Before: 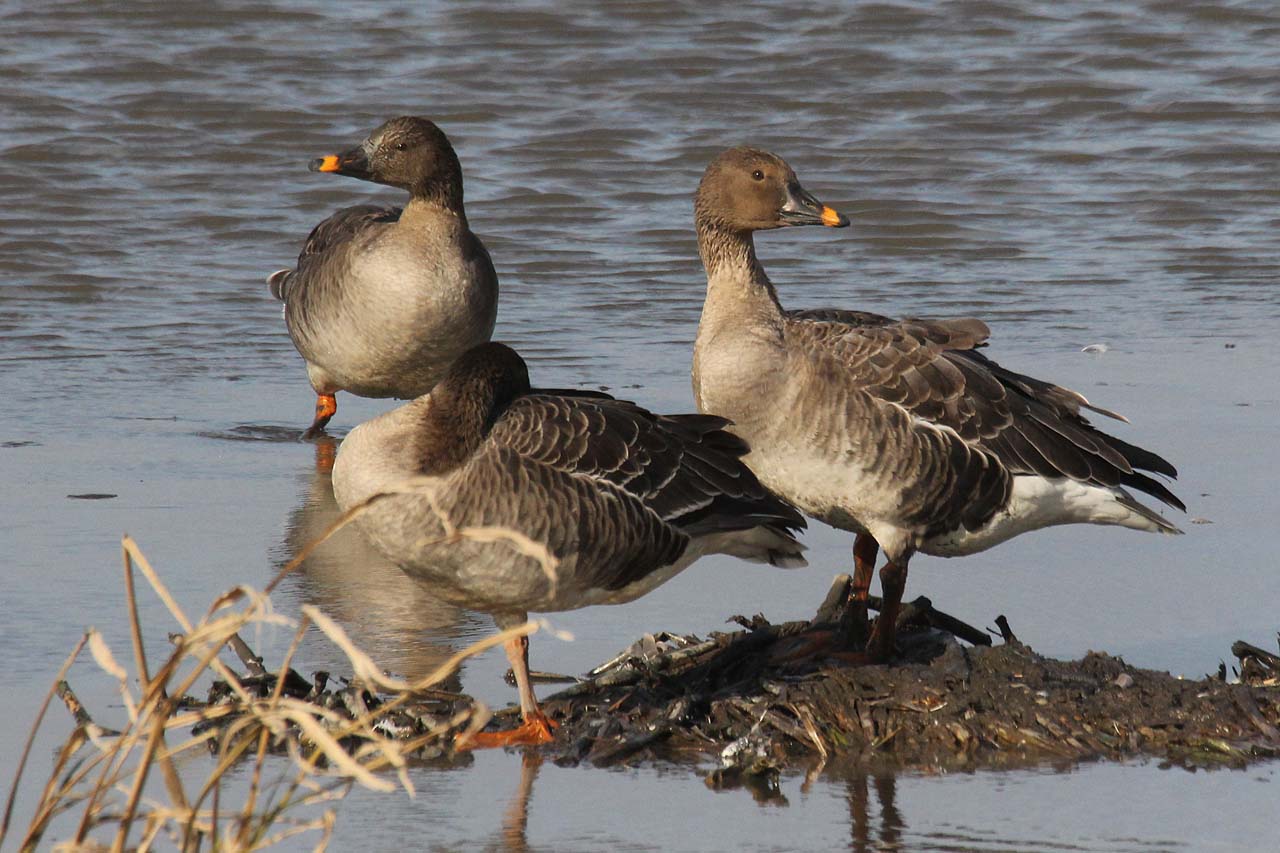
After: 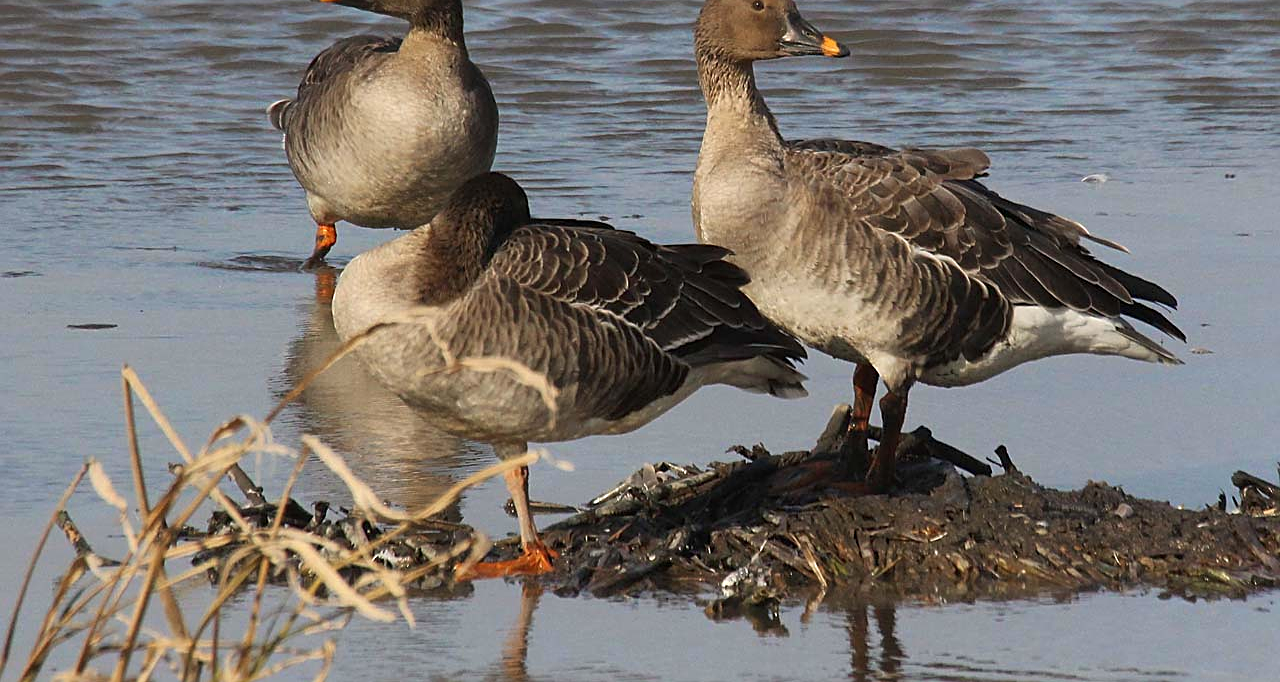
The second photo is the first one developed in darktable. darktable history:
crop and rotate: top 19.998%
sharpen: on, module defaults
color zones: curves: ch1 [(0.25, 0.5) (0.747, 0.71)]
